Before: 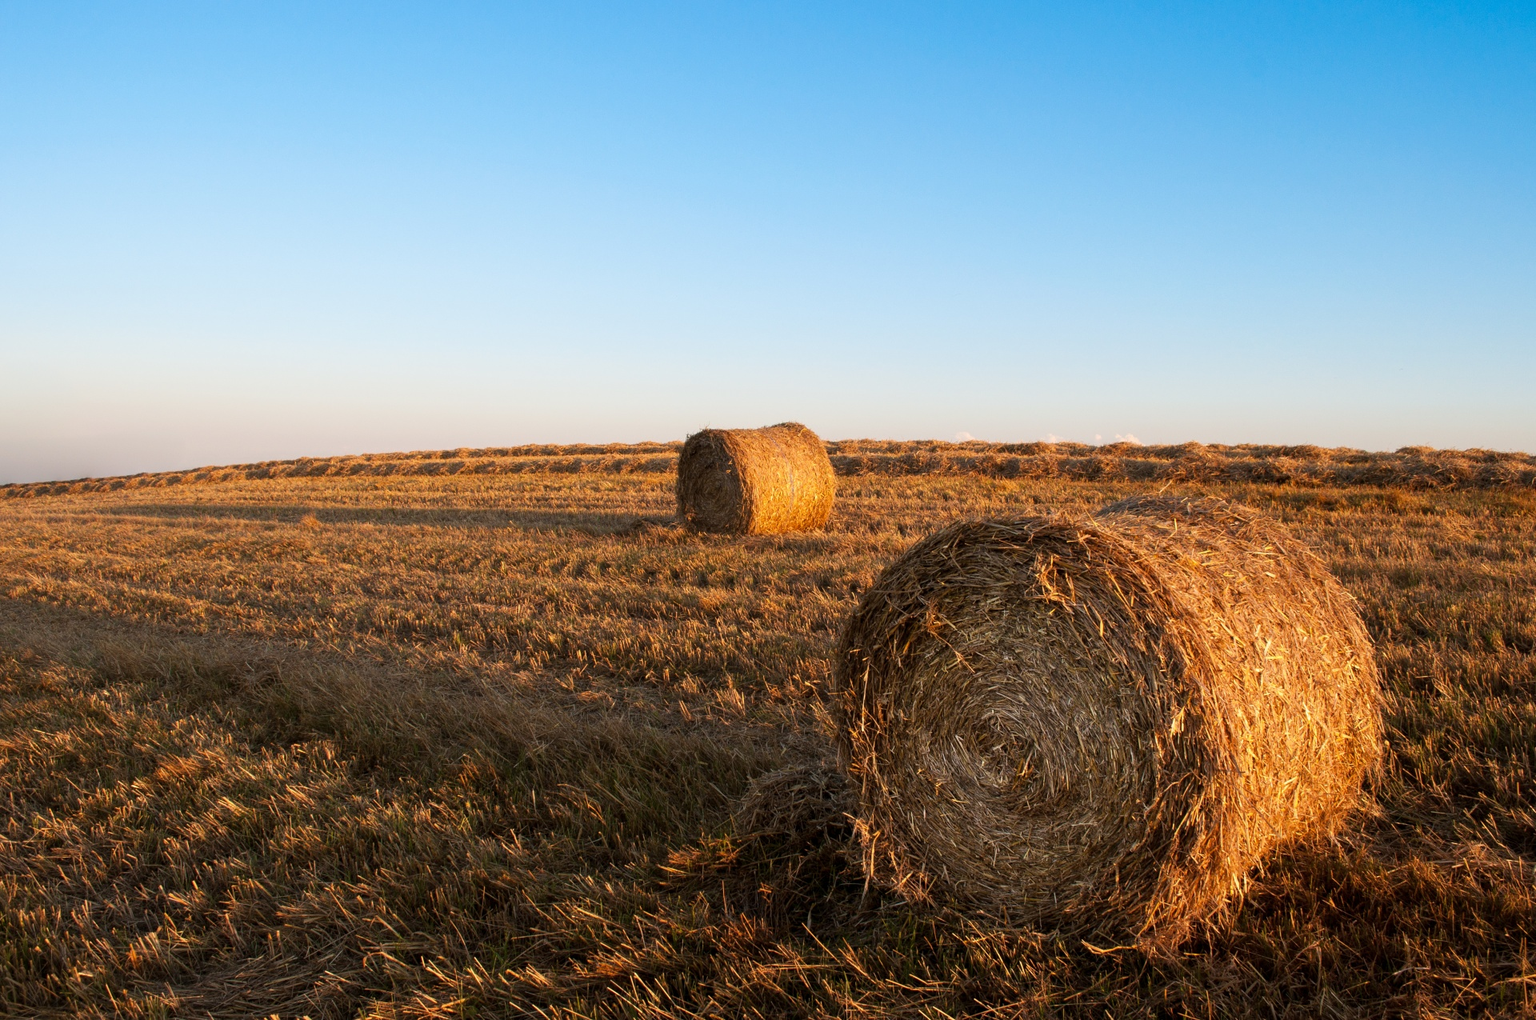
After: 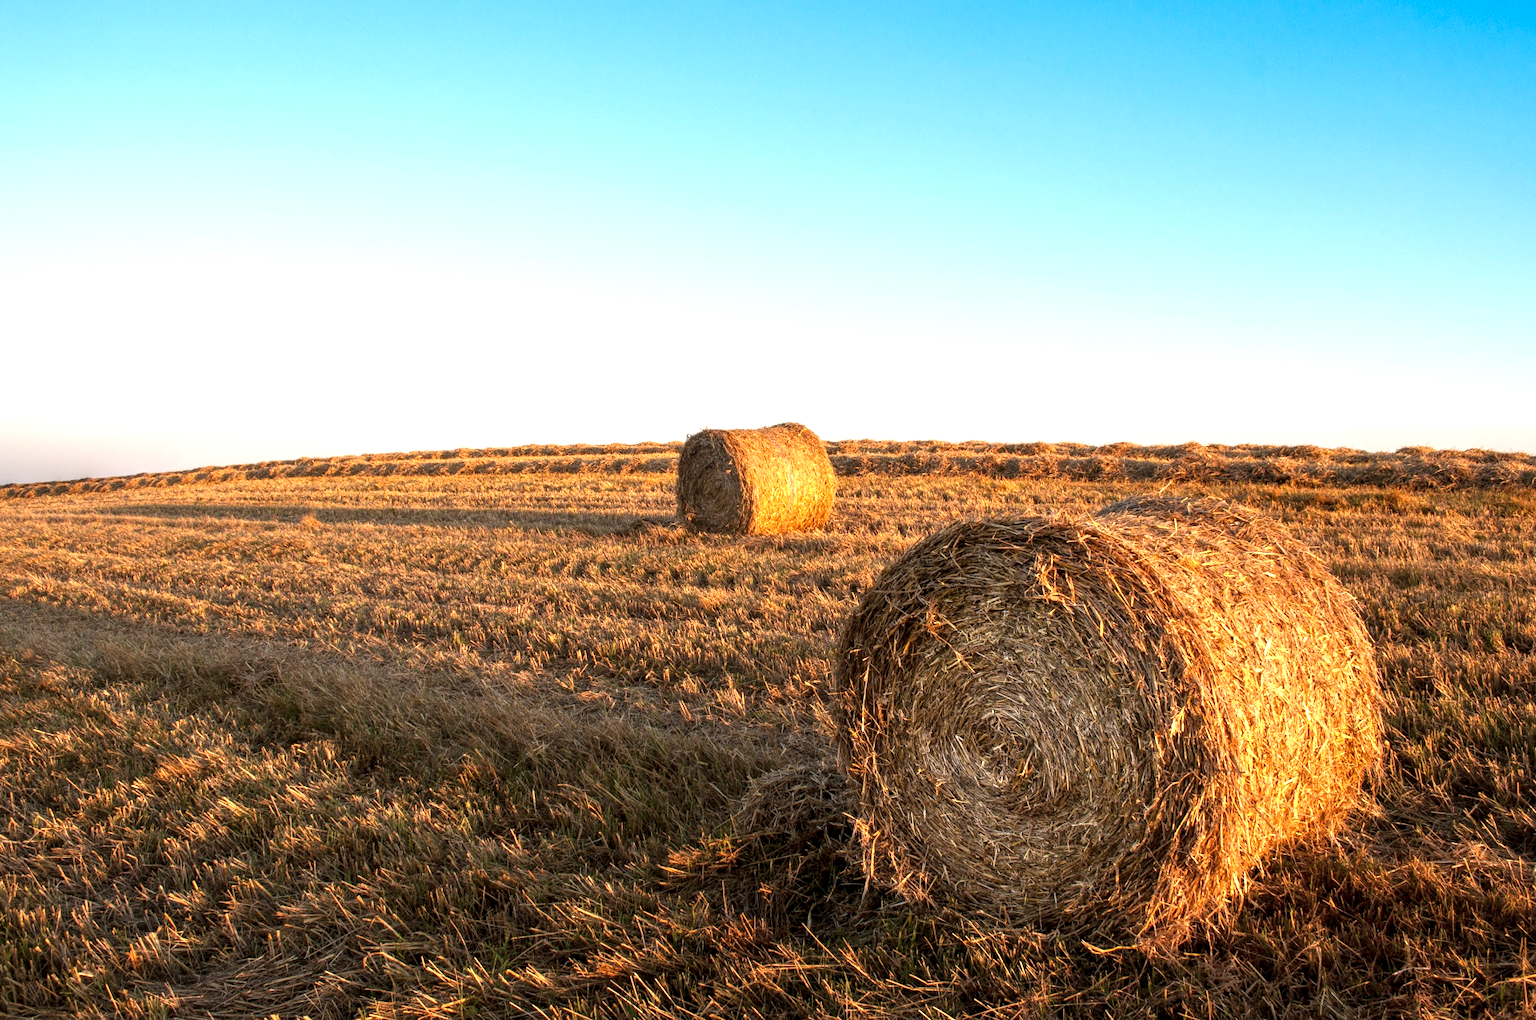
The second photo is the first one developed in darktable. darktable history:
local contrast: detail 130%
exposure: black level correction 0, exposure 0.703 EV, compensate exposure bias true, compensate highlight preservation false
